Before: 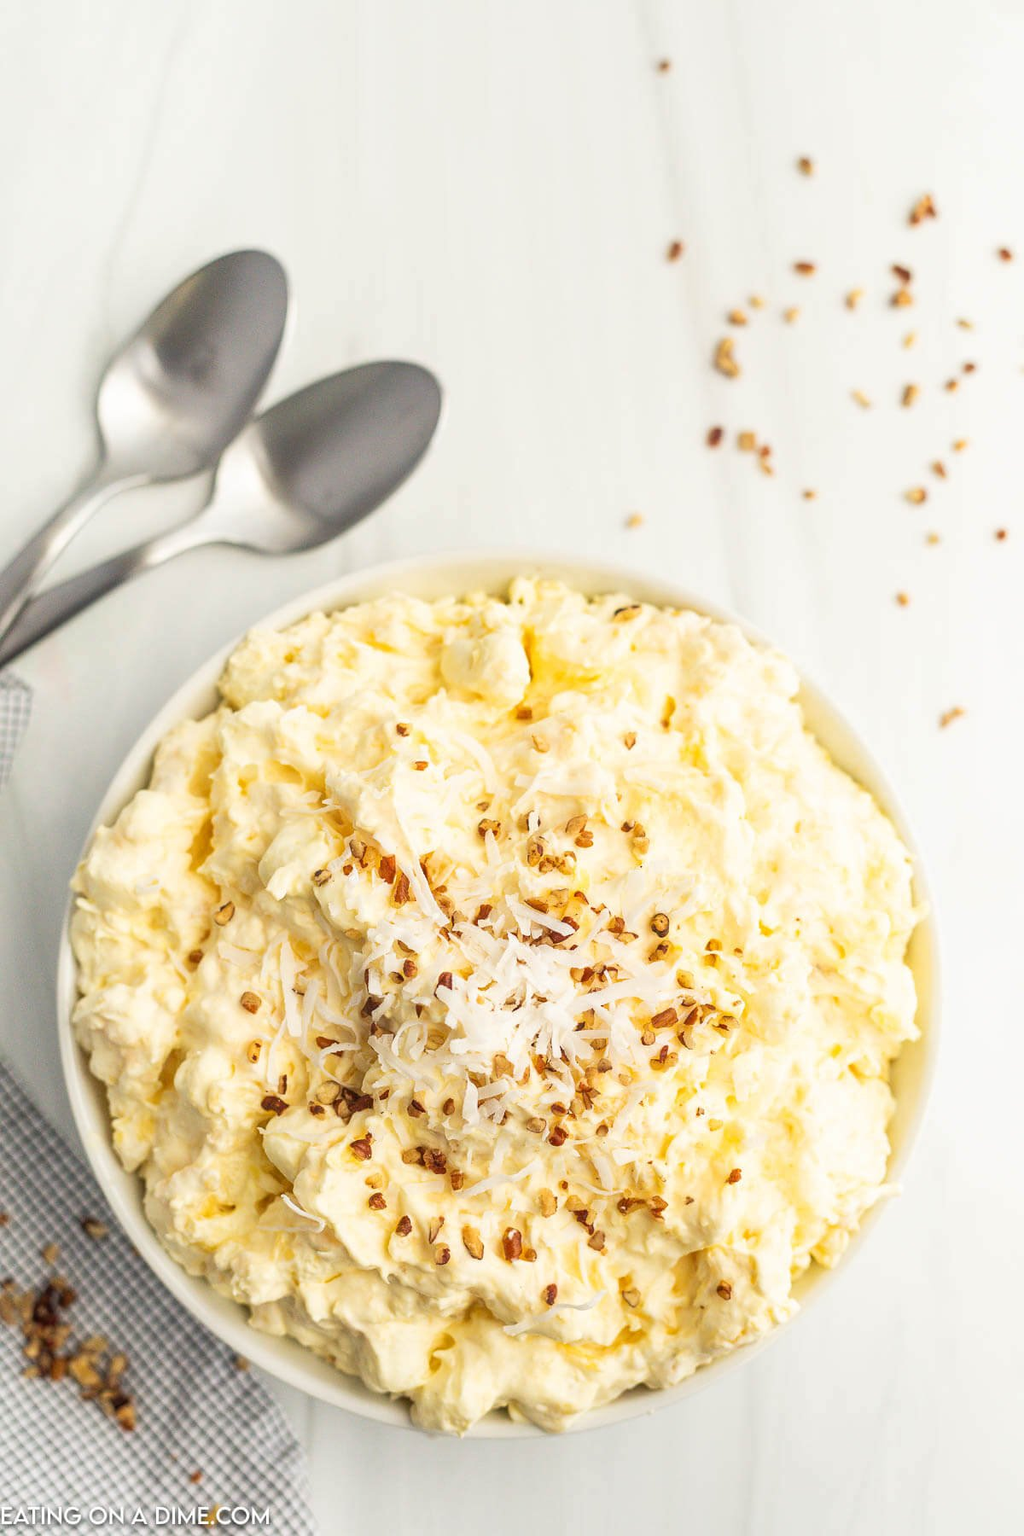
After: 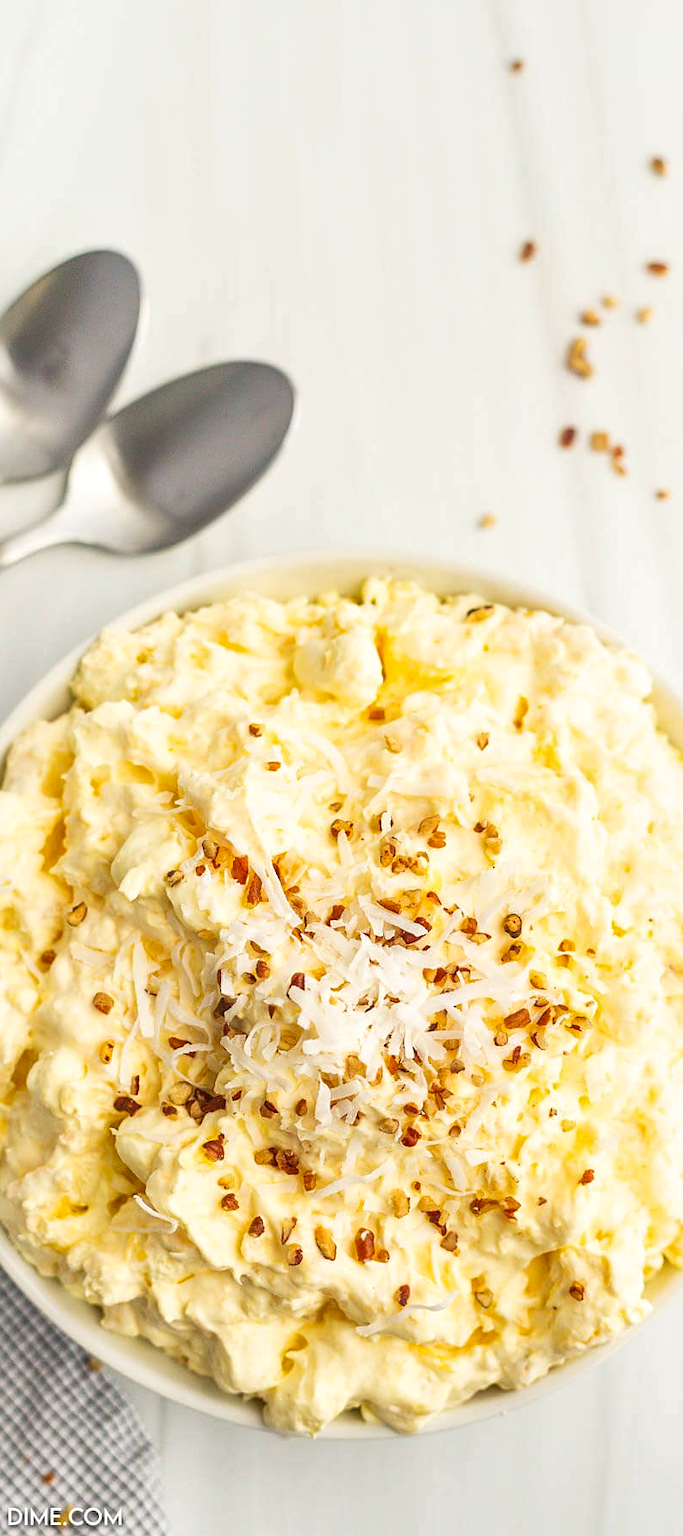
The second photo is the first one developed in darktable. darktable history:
contrast brightness saturation: saturation 0.177
crop and rotate: left 14.49%, right 18.826%
local contrast: mode bilateral grid, contrast 21, coarseness 50, detail 119%, midtone range 0.2
sharpen: amount 0.215
